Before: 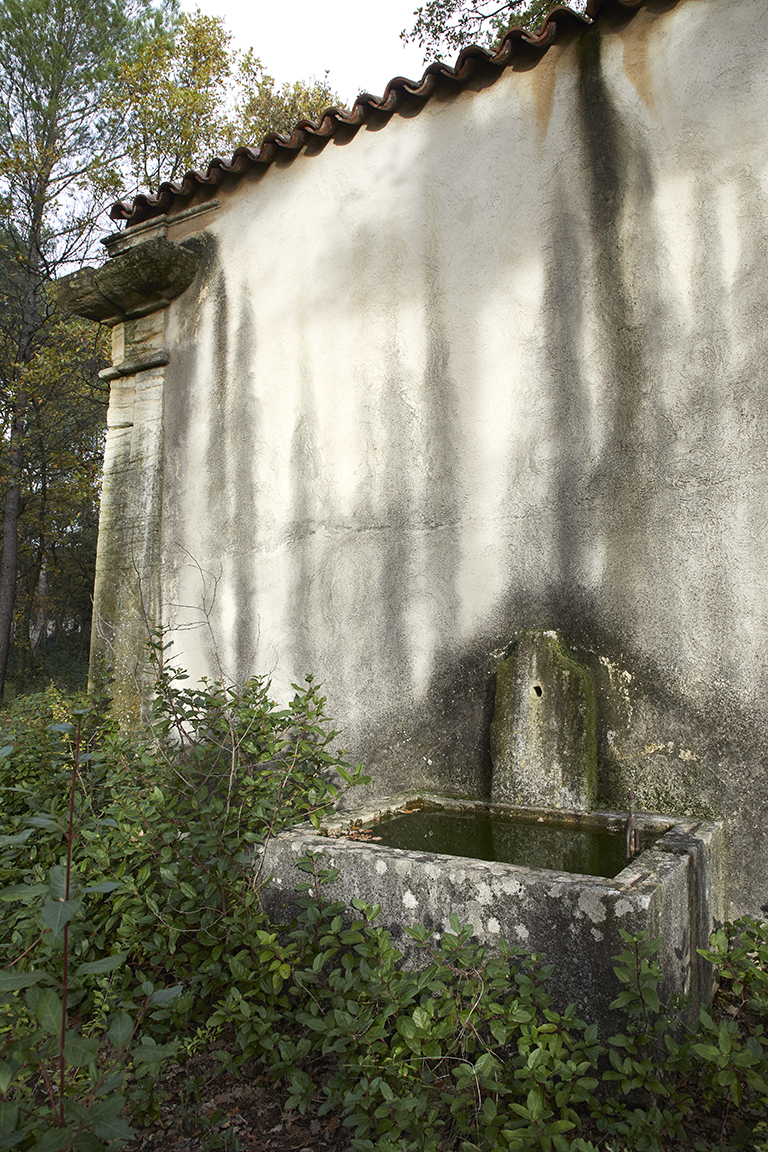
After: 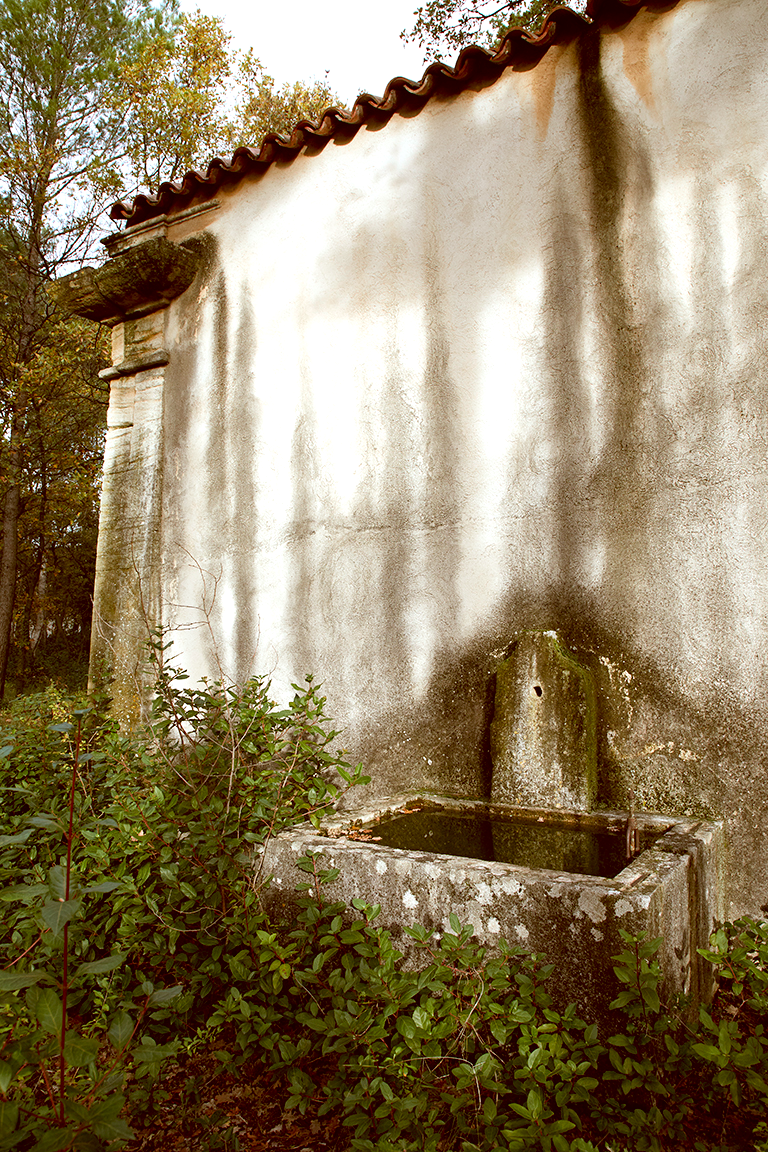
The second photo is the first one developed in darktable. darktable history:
tone equalizer: on, module defaults
color correction: highlights a* -14.62, highlights b* -16.22, shadows a* 10.12, shadows b* 29.4
rotate and perspective: crop left 0, crop top 0
exposure: black level correction 0.009, exposure 0.119 EV, compensate highlight preservation false
white balance: red 1.127, blue 0.943
